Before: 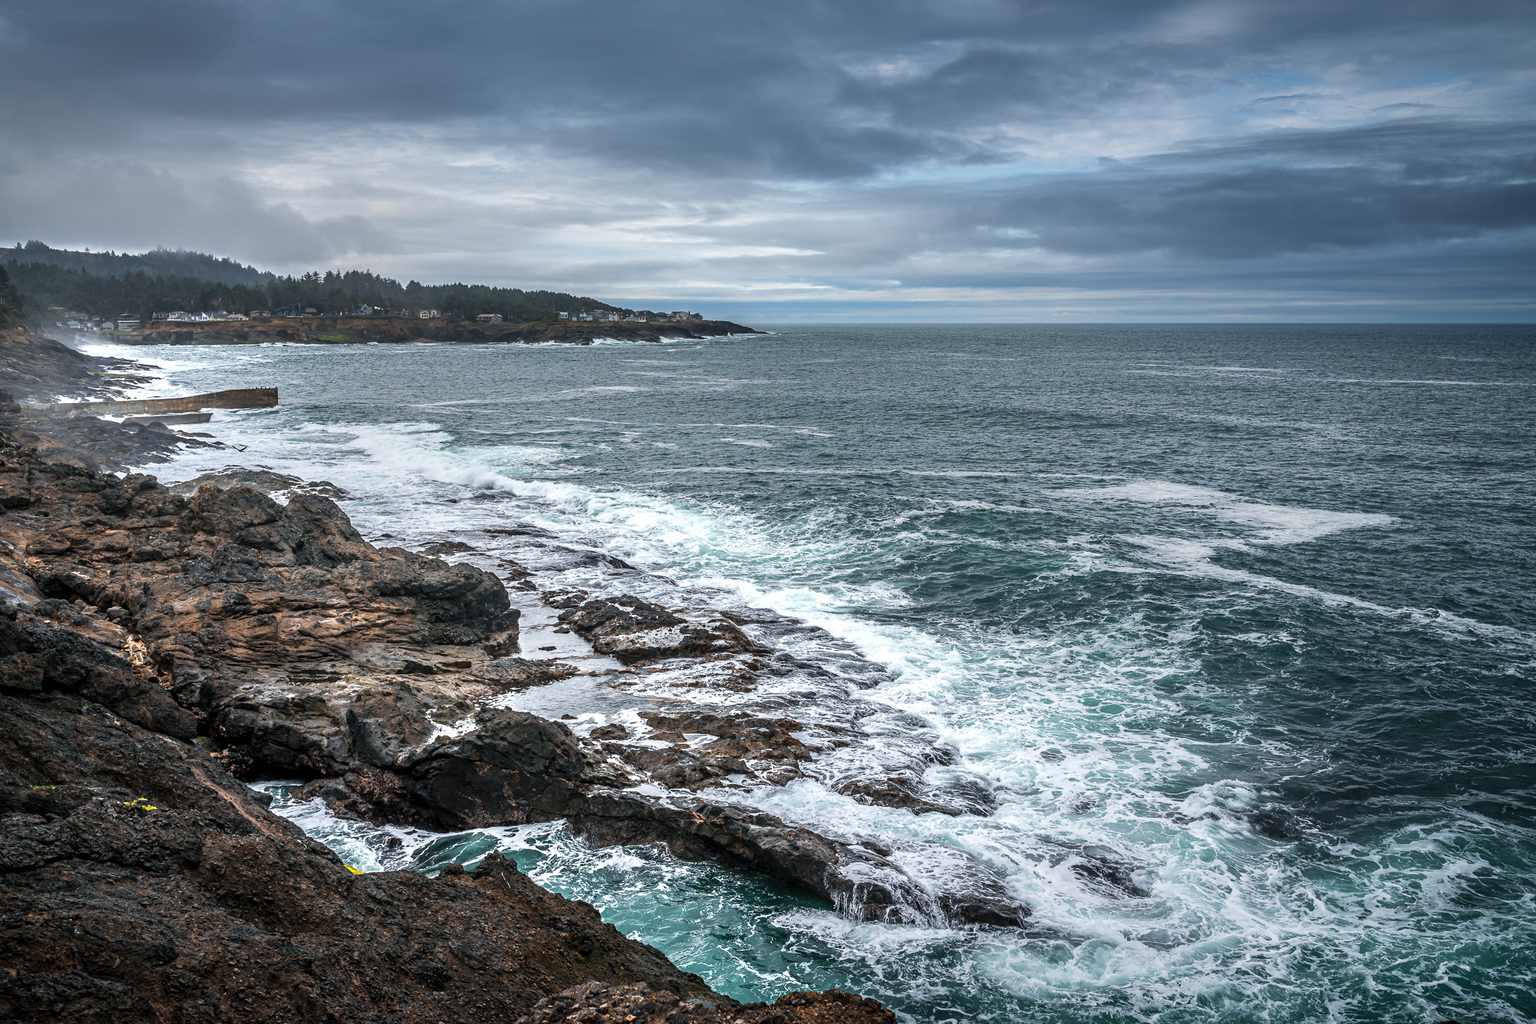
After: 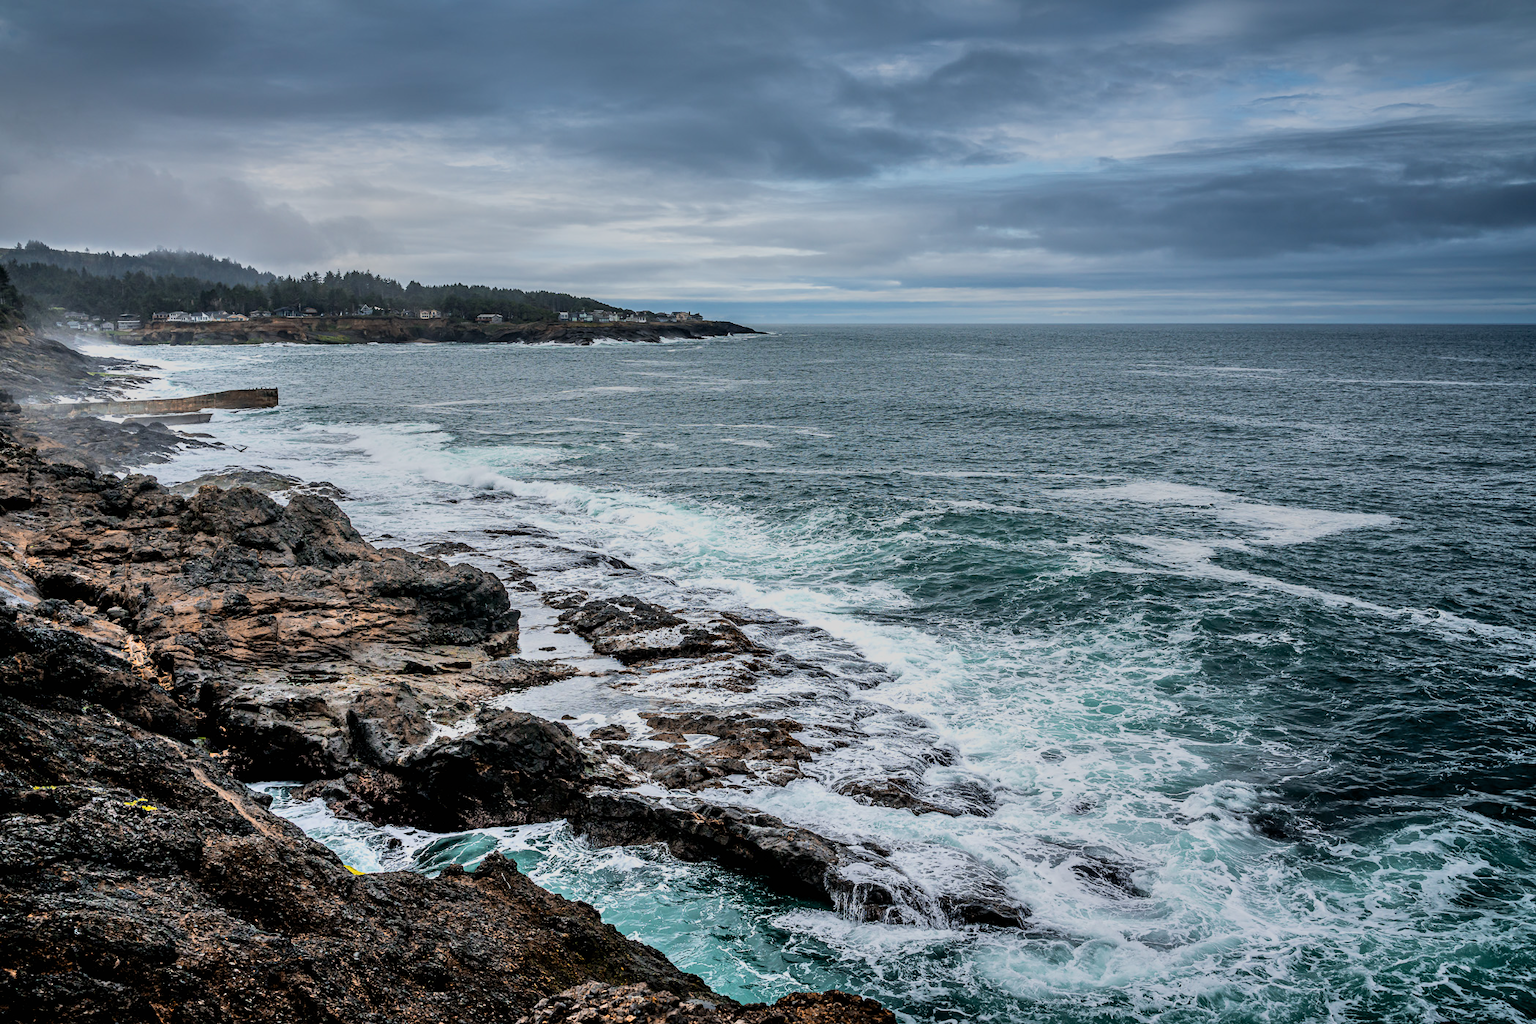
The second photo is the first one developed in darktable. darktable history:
exposure: black level correction 0.009, exposure 0.119 EV, compensate highlight preservation false
shadows and highlights: highlights color adjustment 0%, low approximation 0.01, soften with gaussian
filmic rgb: black relative exposure -7.65 EV, white relative exposure 4.56 EV, hardness 3.61, color science v6 (2022)
